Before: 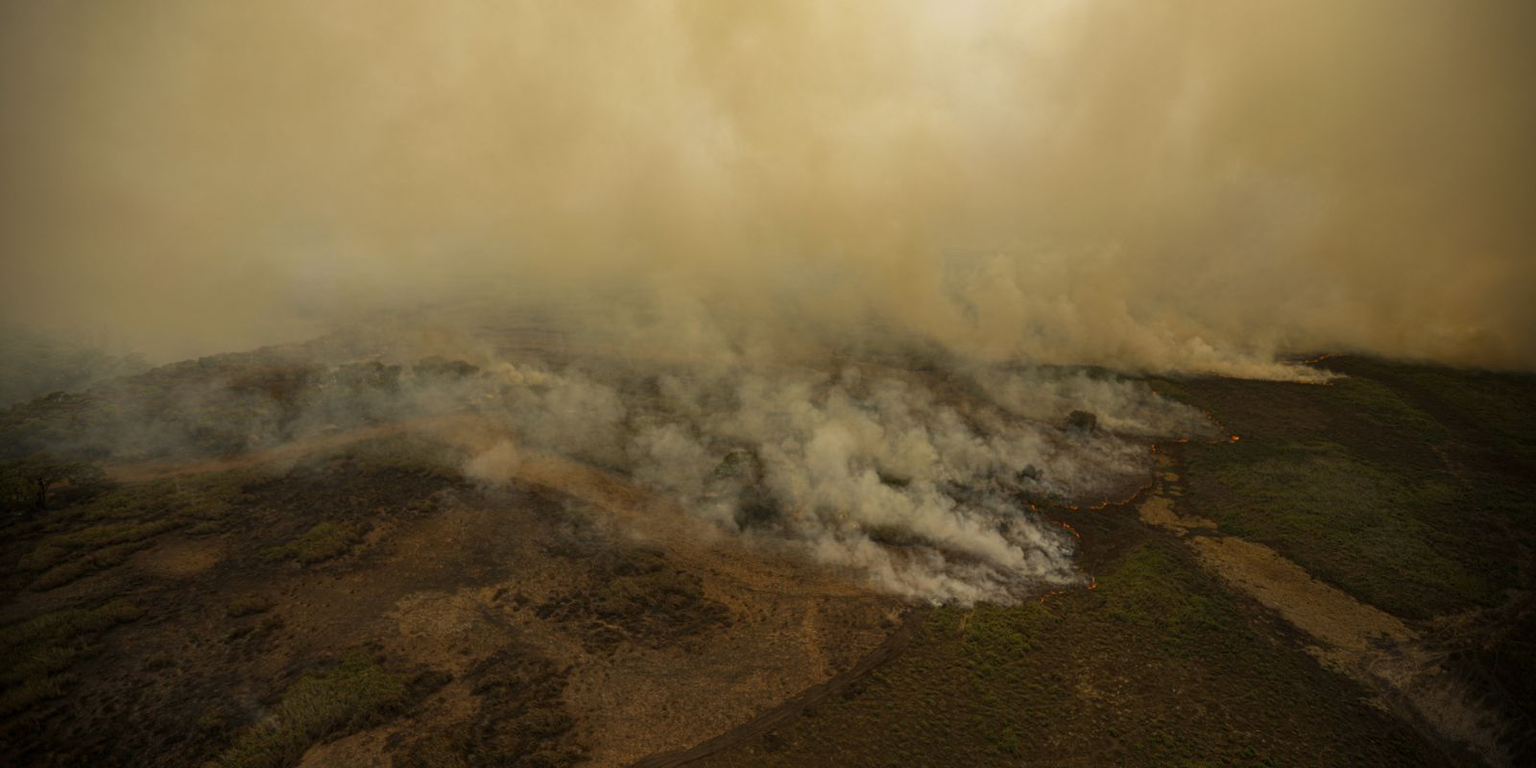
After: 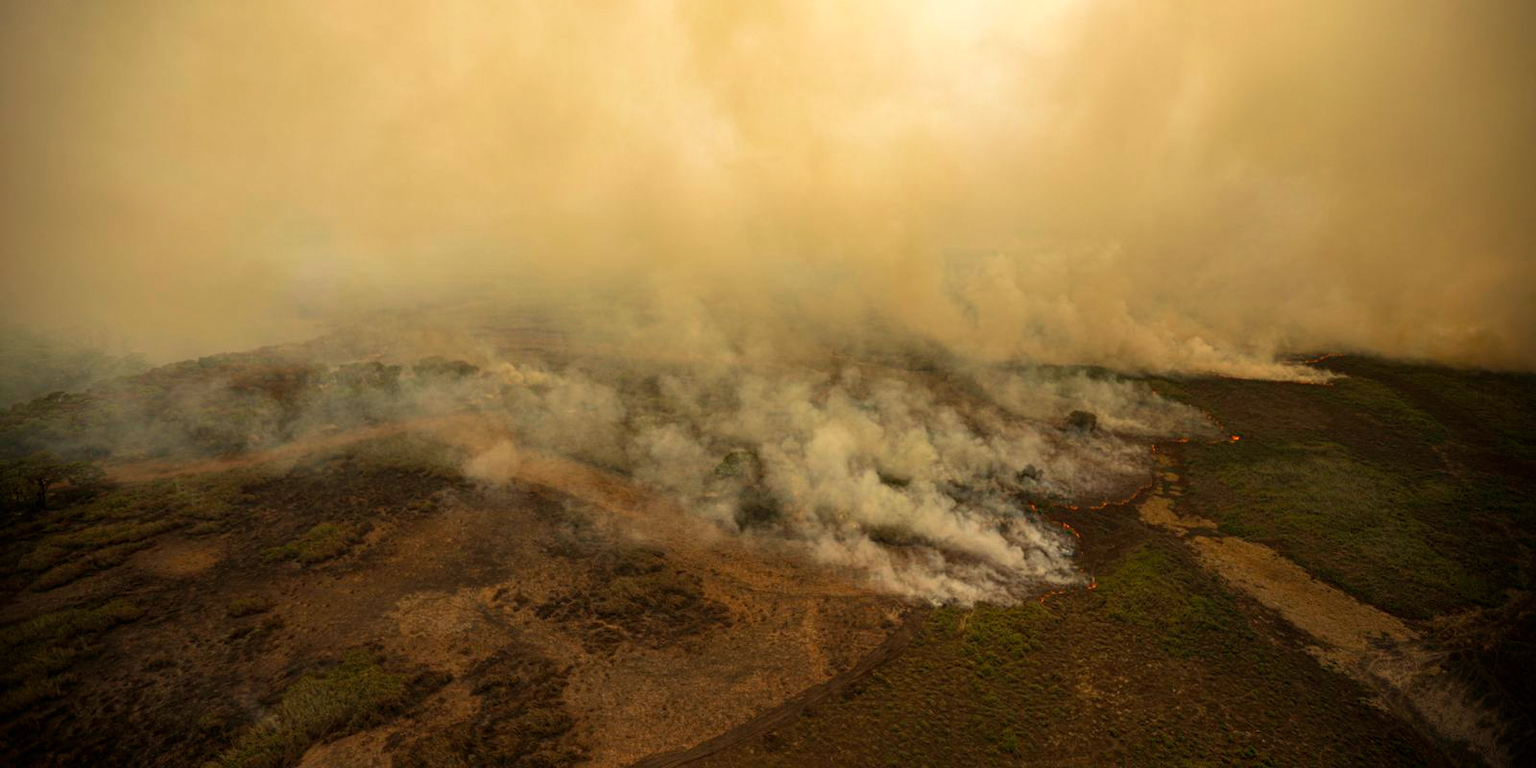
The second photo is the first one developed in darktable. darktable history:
velvia: on, module defaults
exposure: black level correction 0, exposure 0.499 EV, compensate highlight preservation false
